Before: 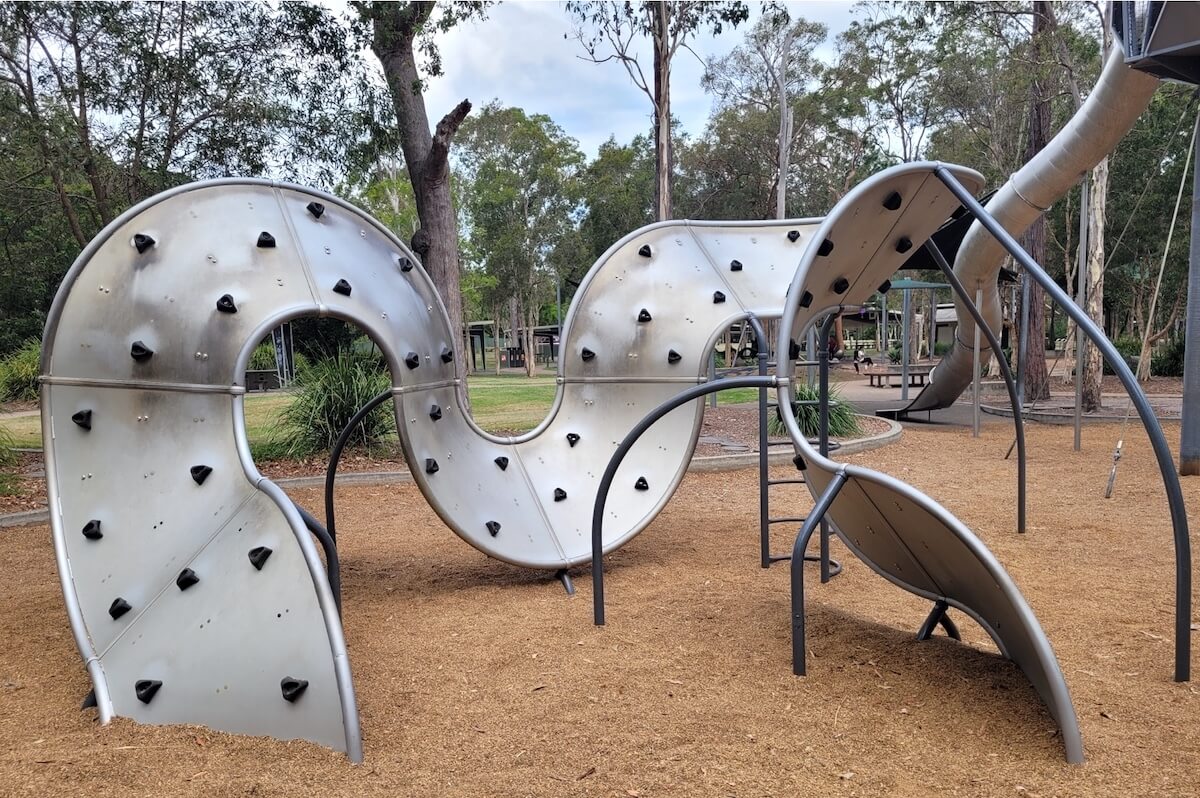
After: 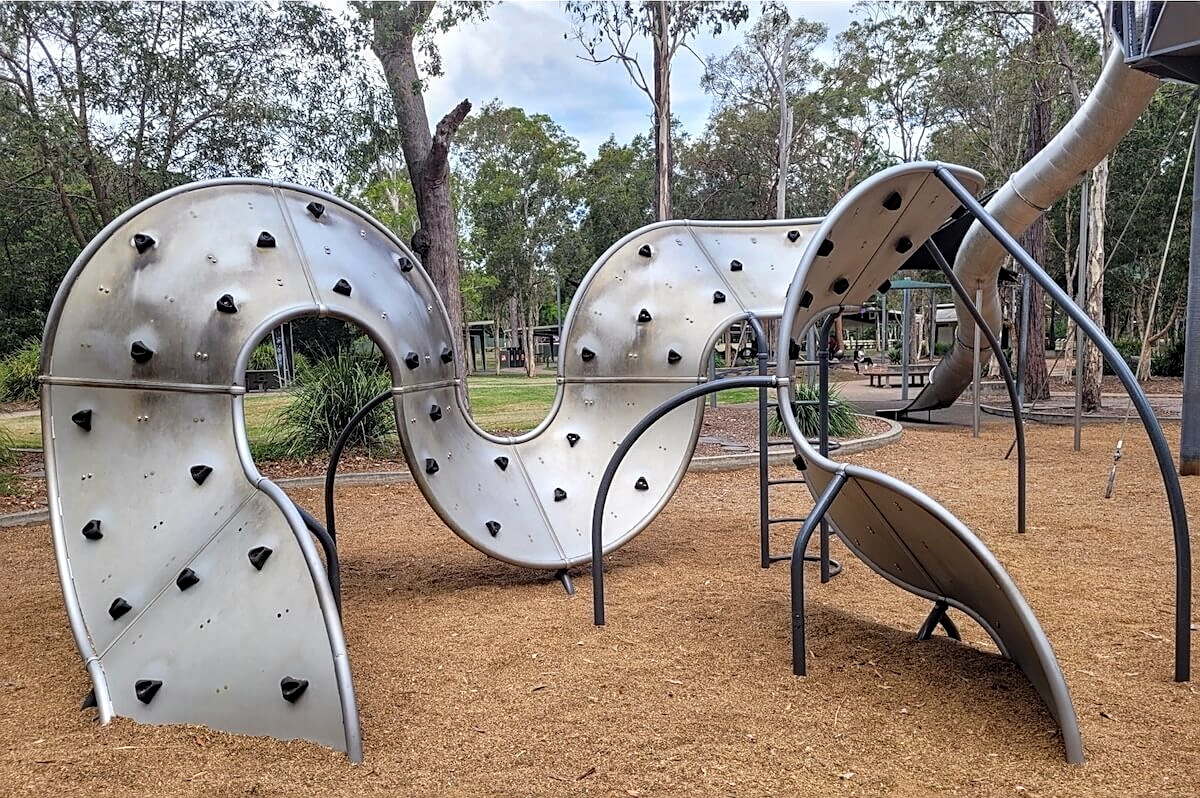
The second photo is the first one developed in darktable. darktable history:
tone equalizer: on, module defaults
local contrast: on, module defaults
haze removal: compatibility mode true, adaptive false
sharpen: on, module defaults
bloom: size 13.65%, threshold 98.39%, strength 4.82%
